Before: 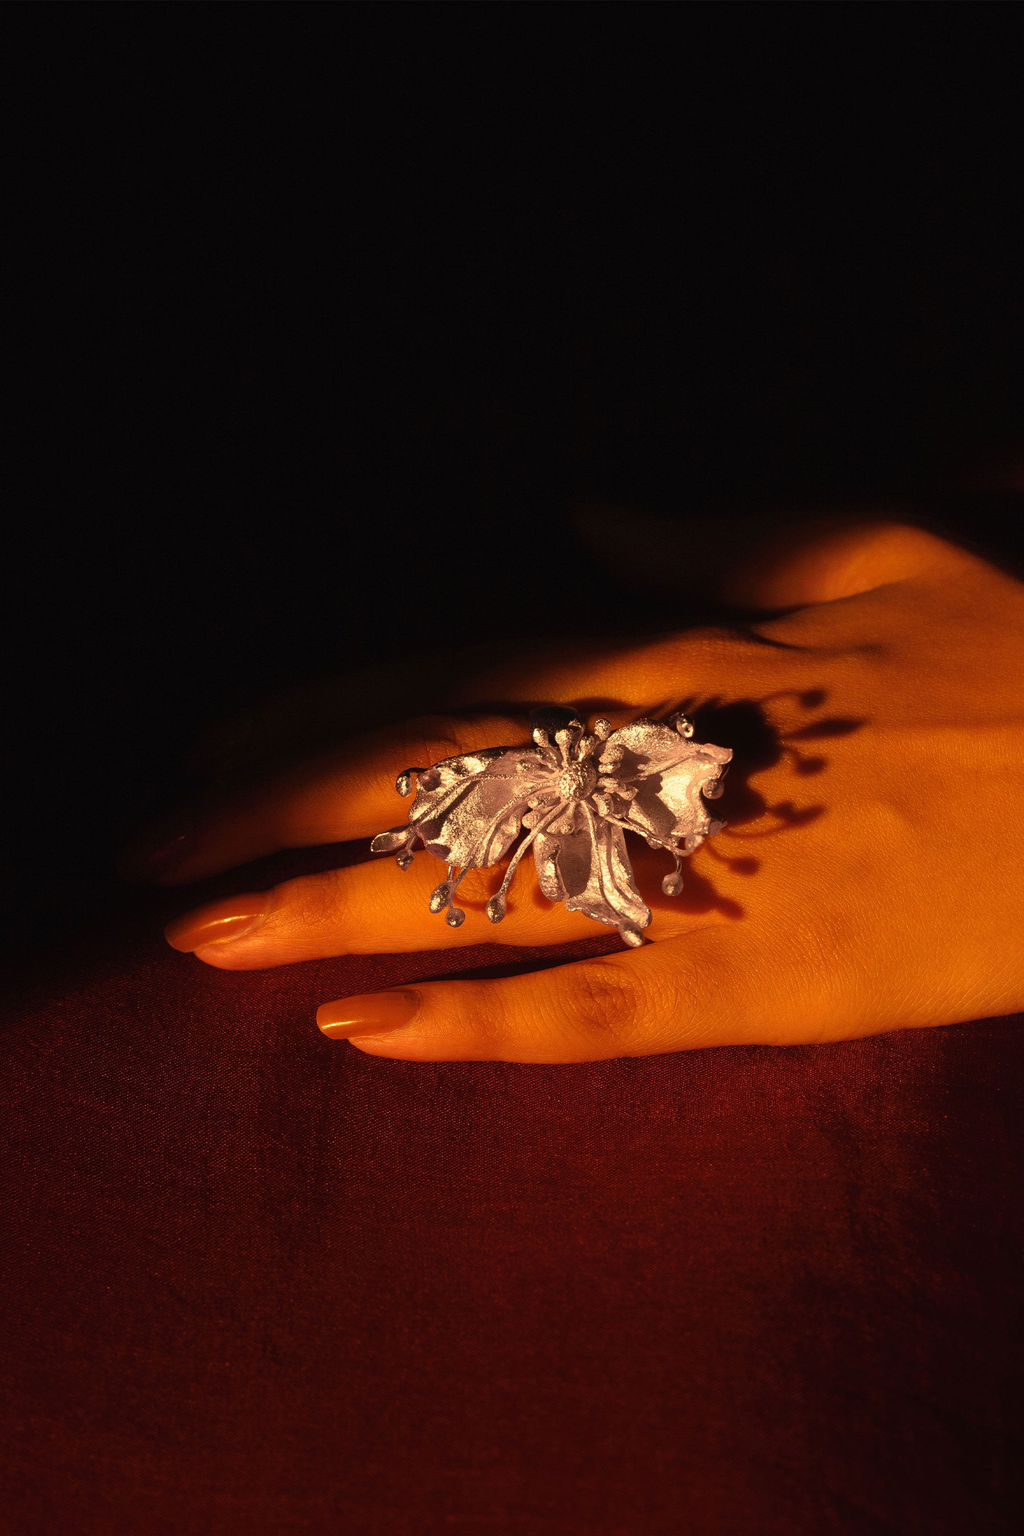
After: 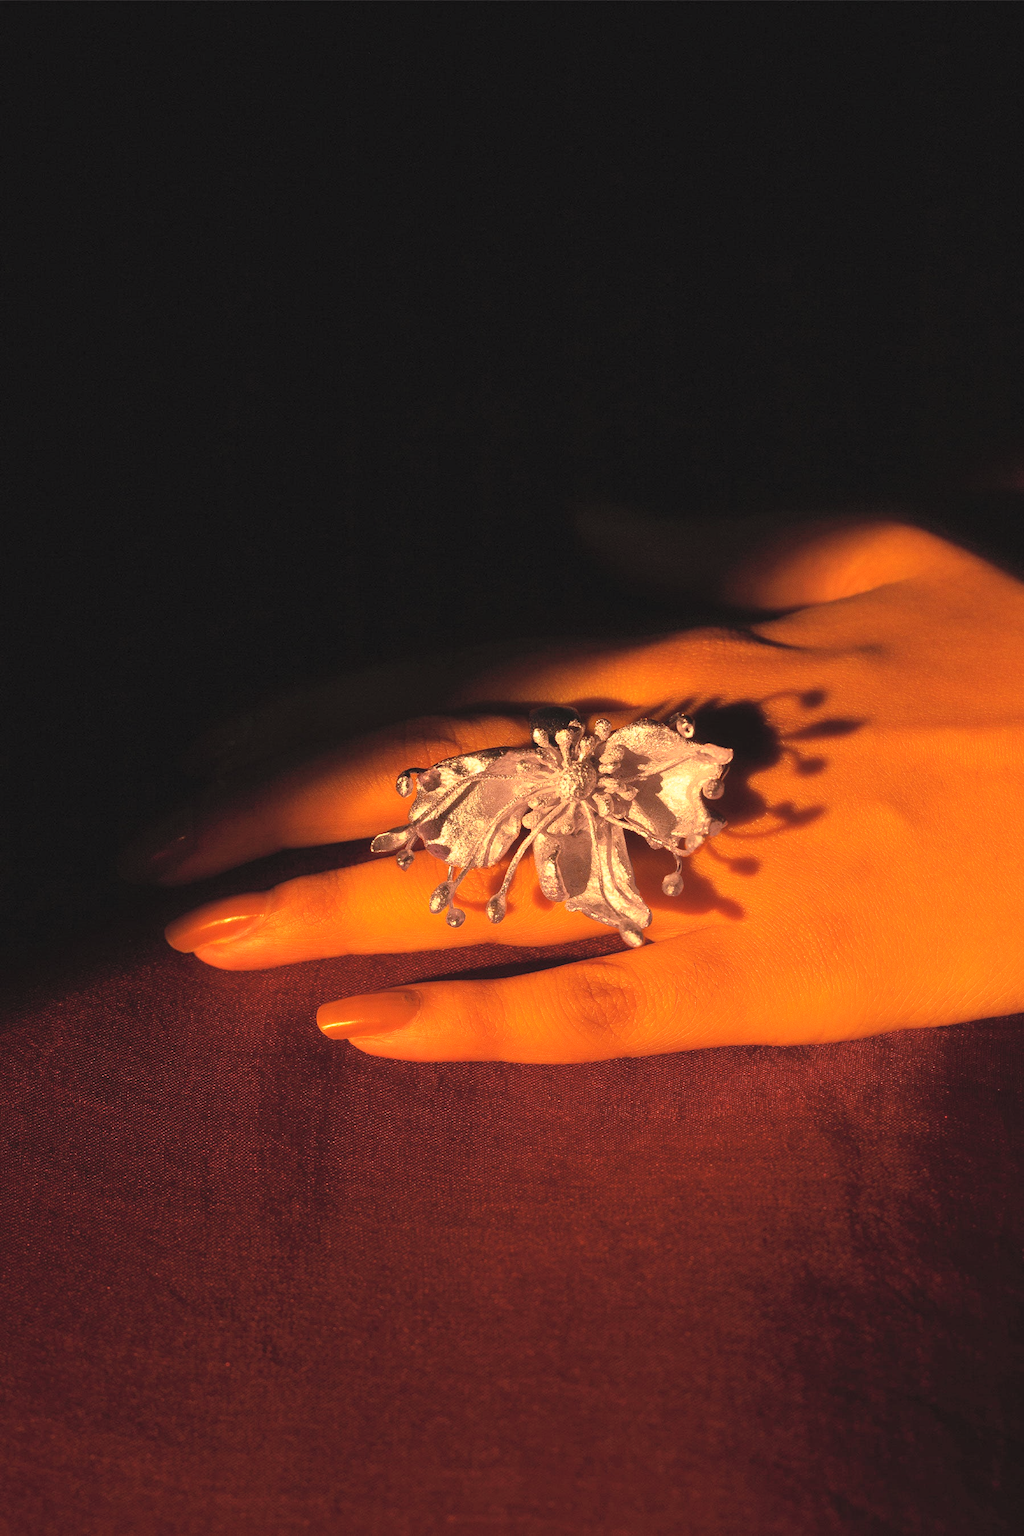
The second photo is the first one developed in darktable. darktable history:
contrast brightness saturation: contrast 0.103, brightness 0.306, saturation 0.14
